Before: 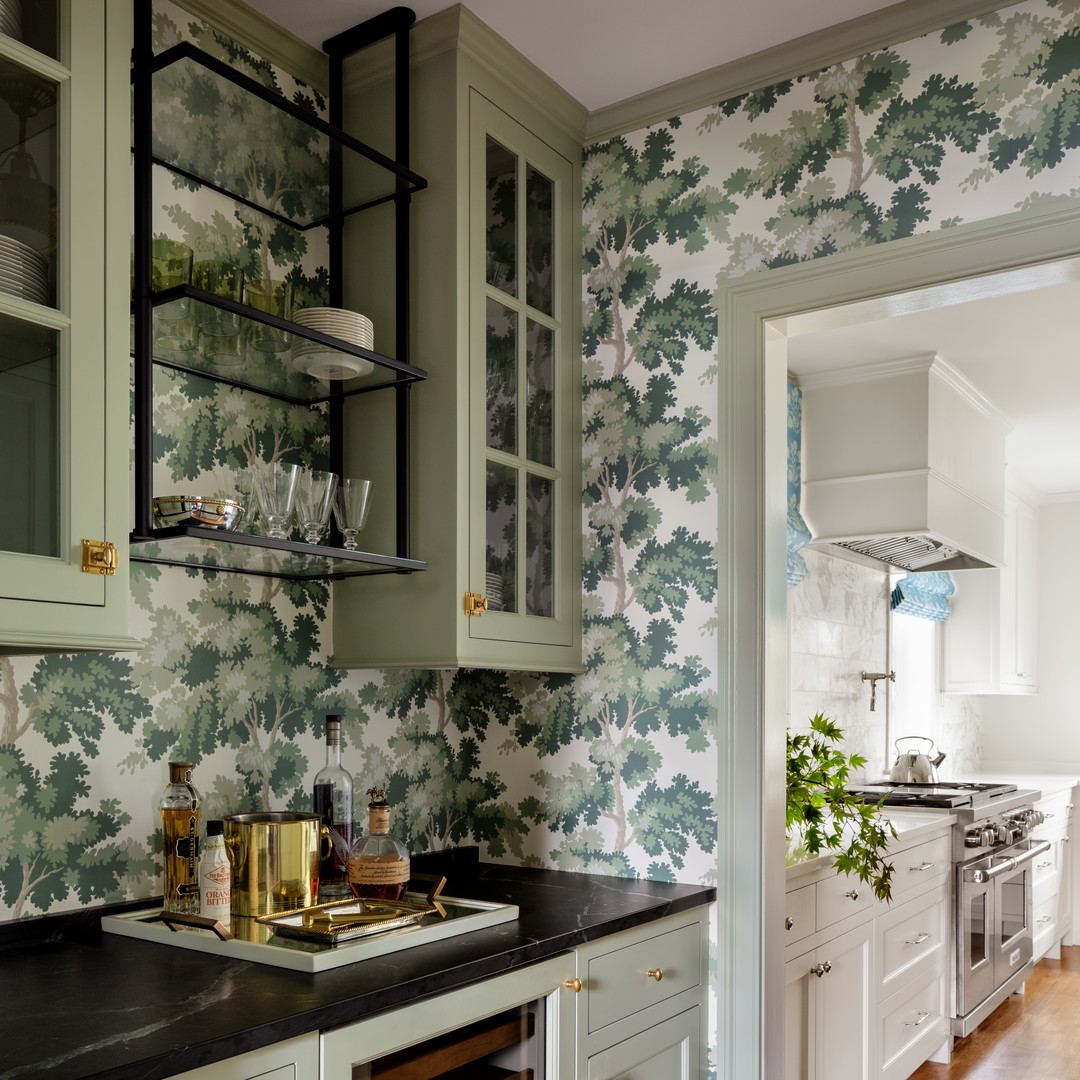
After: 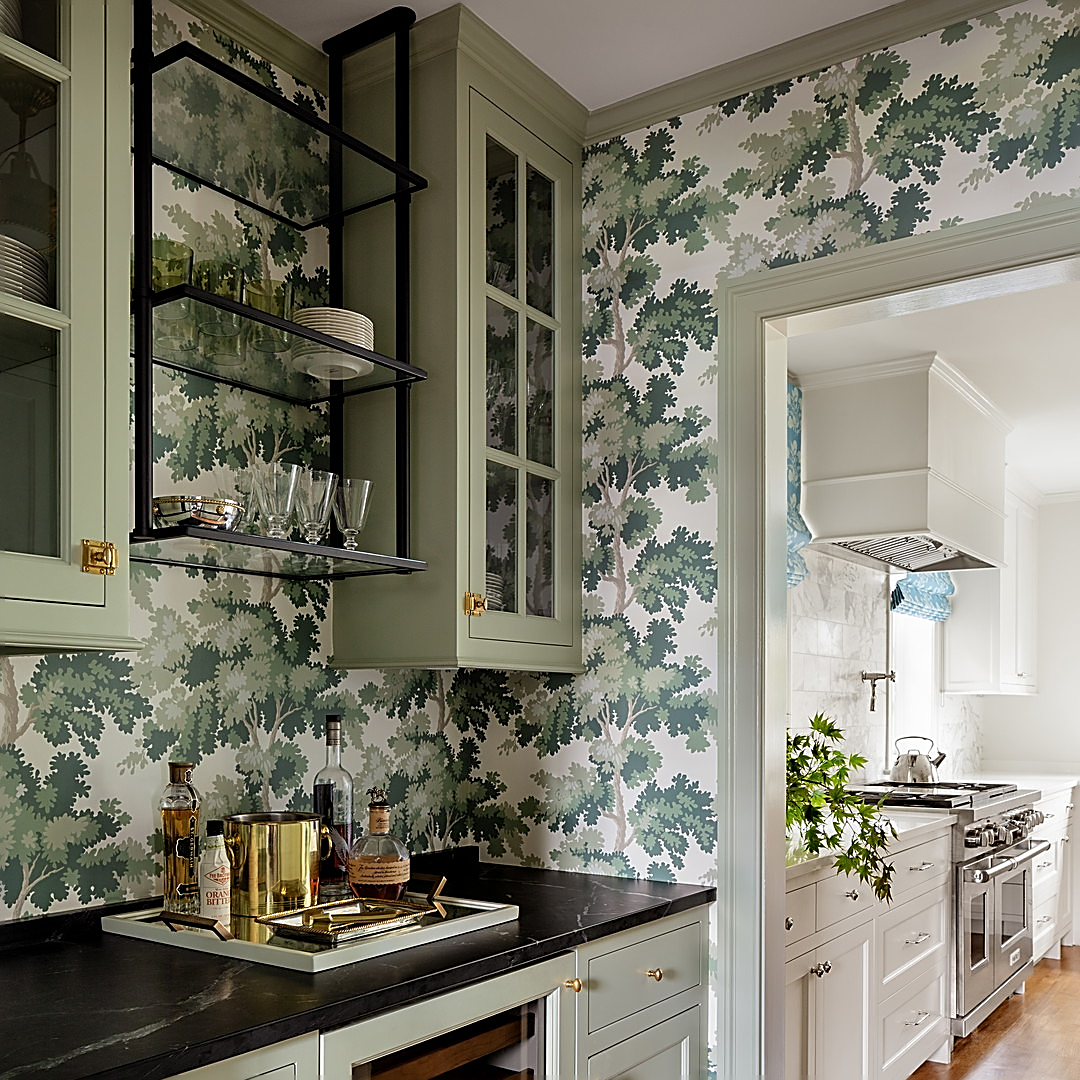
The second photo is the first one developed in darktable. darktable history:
sharpen: radius 1.634, amount 1.308
